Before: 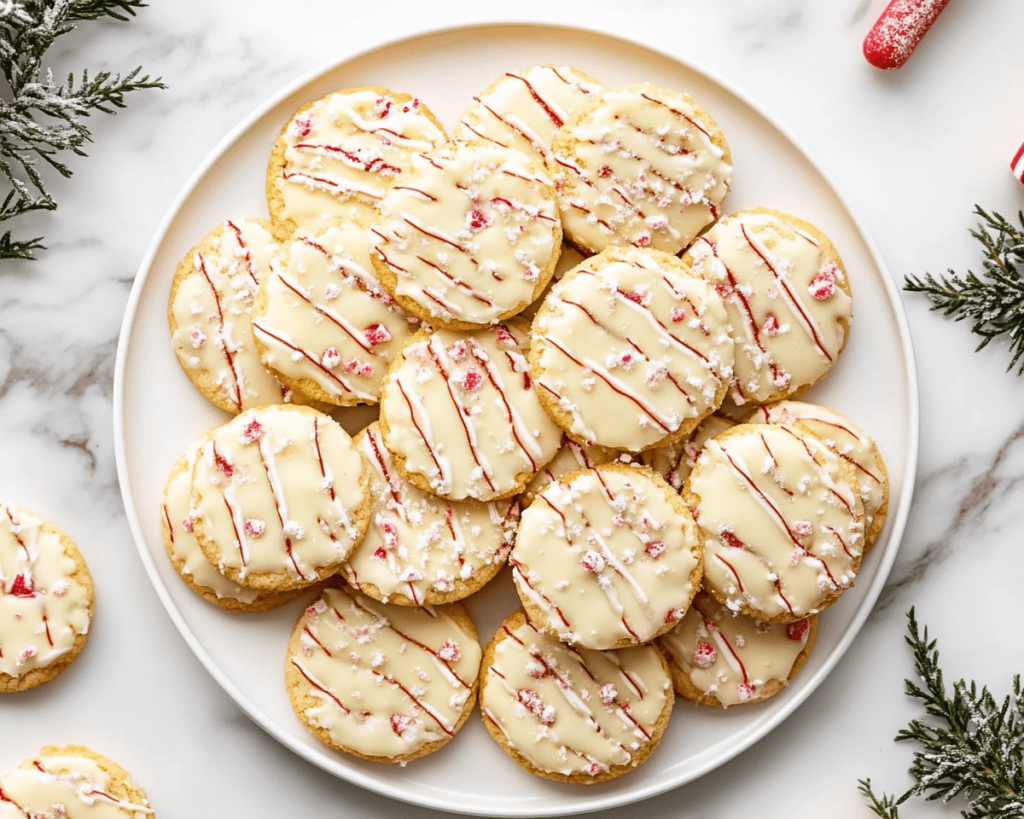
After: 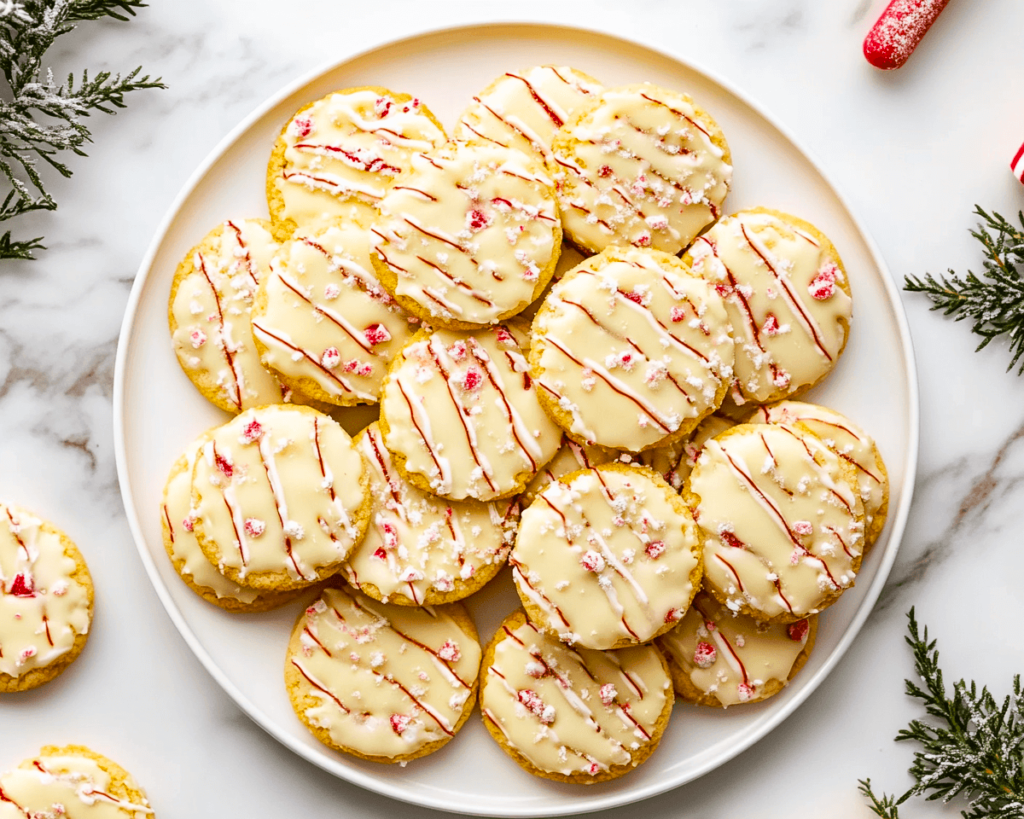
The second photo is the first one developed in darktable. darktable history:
tone curve: curves: ch0 [(0, 0) (0.003, 0.003) (0.011, 0.011) (0.025, 0.024) (0.044, 0.043) (0.069, 0.068) (0.1, 0.097) (0.136, 0.133) (0.177, 0.173) (0.224, 0.219) (0.277, 0.27) (0.335, 0.327) (0.399, 0.39) (0.468, 0.457) (0.543, 0.545) (0.623, 0.625) (0.709, 0.71) (0.801, 0.801) (0.898, 0.898) (1, 1)], preserve colors none
color balance rgb: perceptual saturation grading › global saturation 25%, global vibrance 20%
